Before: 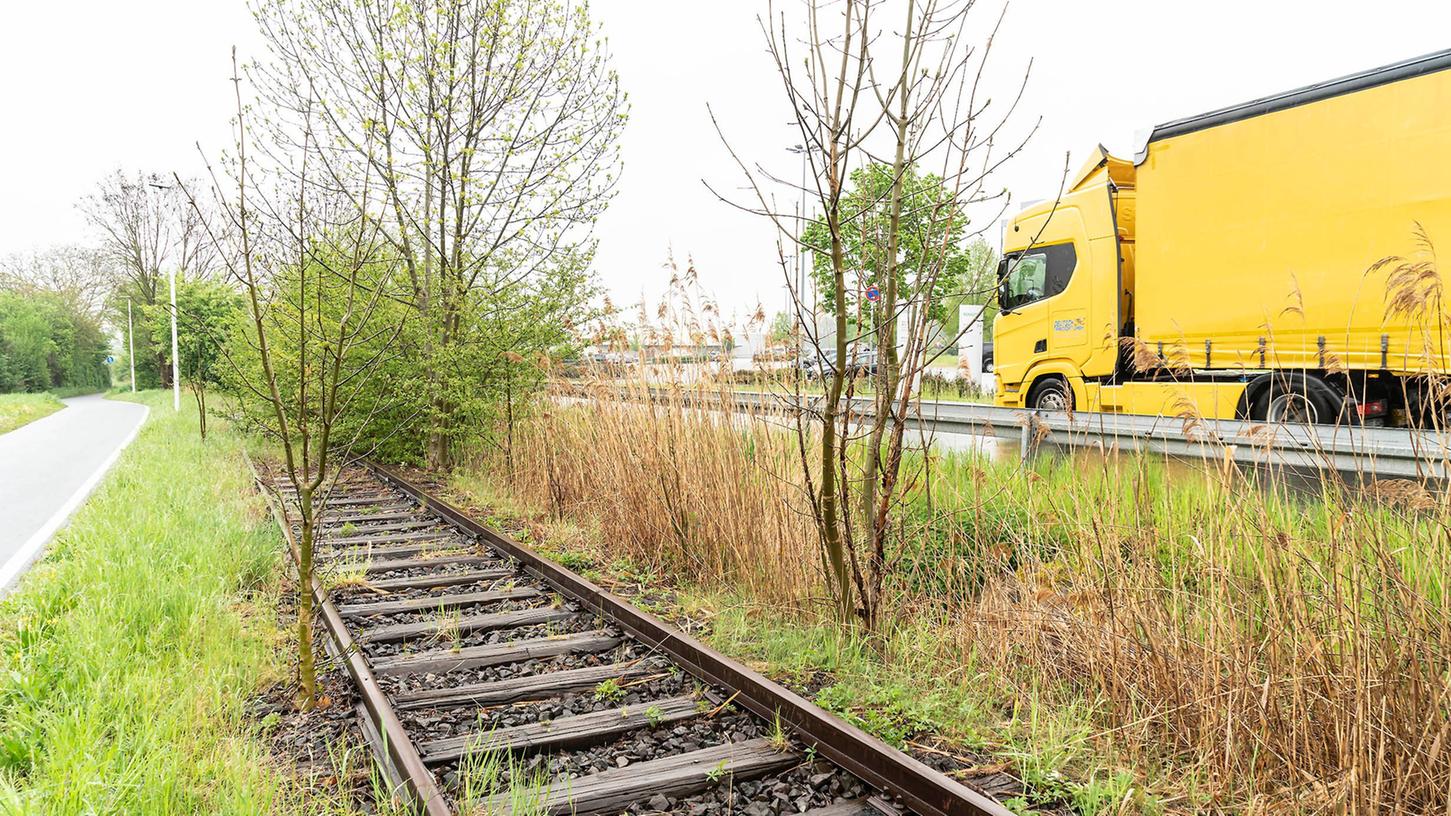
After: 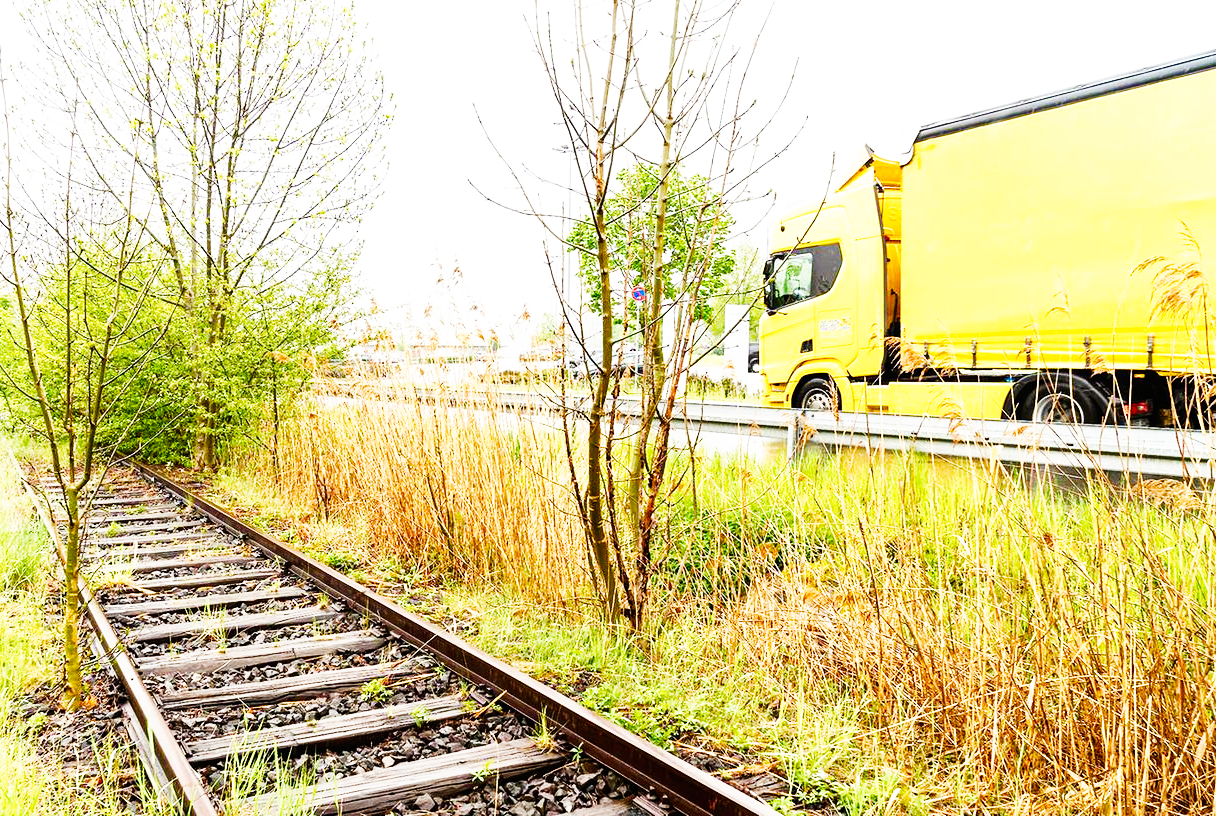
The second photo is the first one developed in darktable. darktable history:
base curve: curves: ch0 [(0, 0) (0.007, 0.004) (0.027, 0.03) (0.046, 0.07) (0.207, 0.54) (0.442, 0.872) (0.673, 0.972) (1, 1)], preserve colors none
tone equalizer: edges refinement/feathering 500, mask exposure compensation -1.57 EV, preserve details no
crop: left 16.166%
color balance rgb: shadows lift › chroma 1.002%, shadows lift › hue 28.58°, power › luminance -8.995%, perceptual saturation grading › global saturation 24.274%, perceptual saturation grading › highlights -23.789%, perceptual saturation grading › mid-tones 24.269%, perceptual saturation grading › shadows 39.142%
